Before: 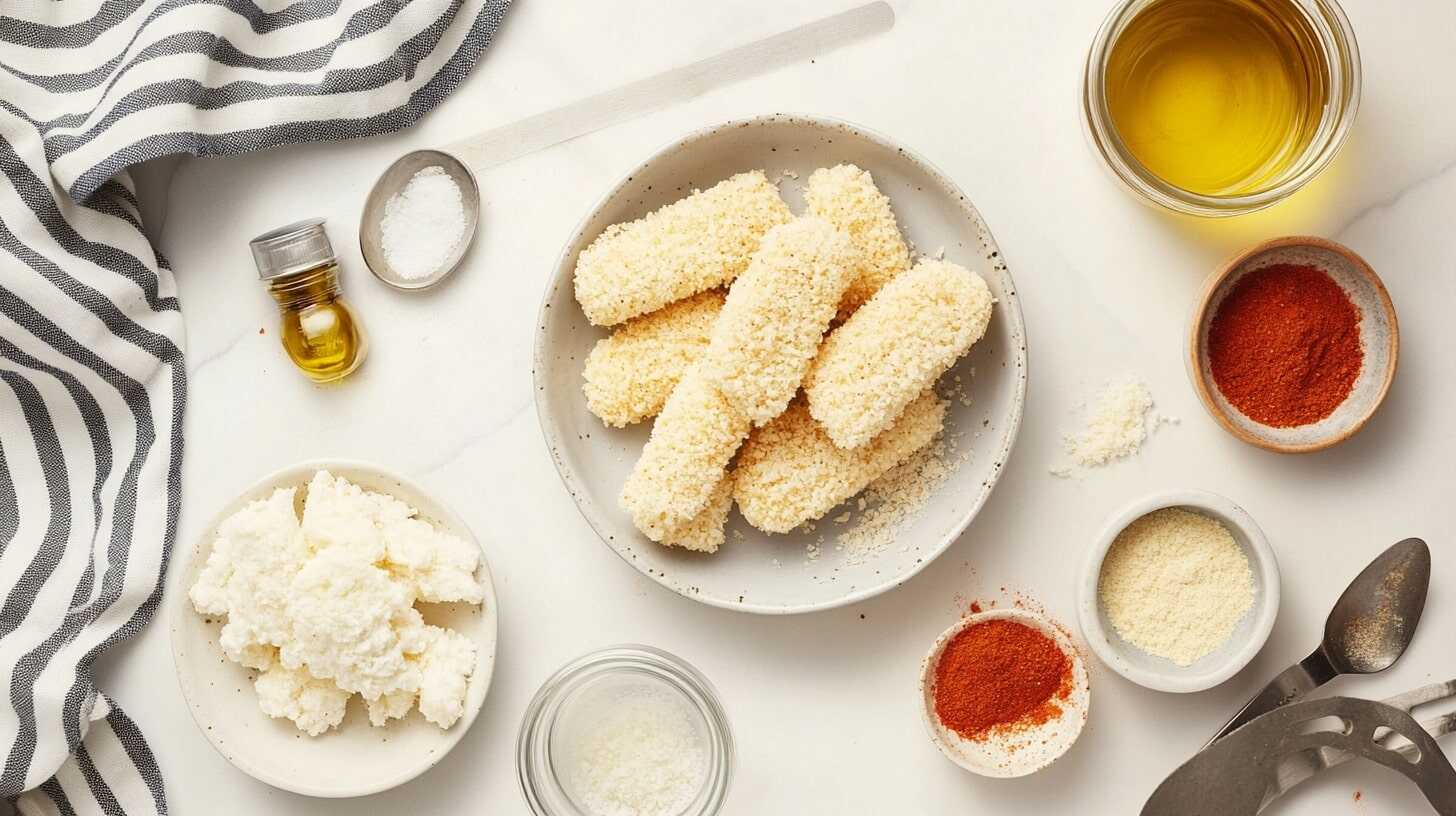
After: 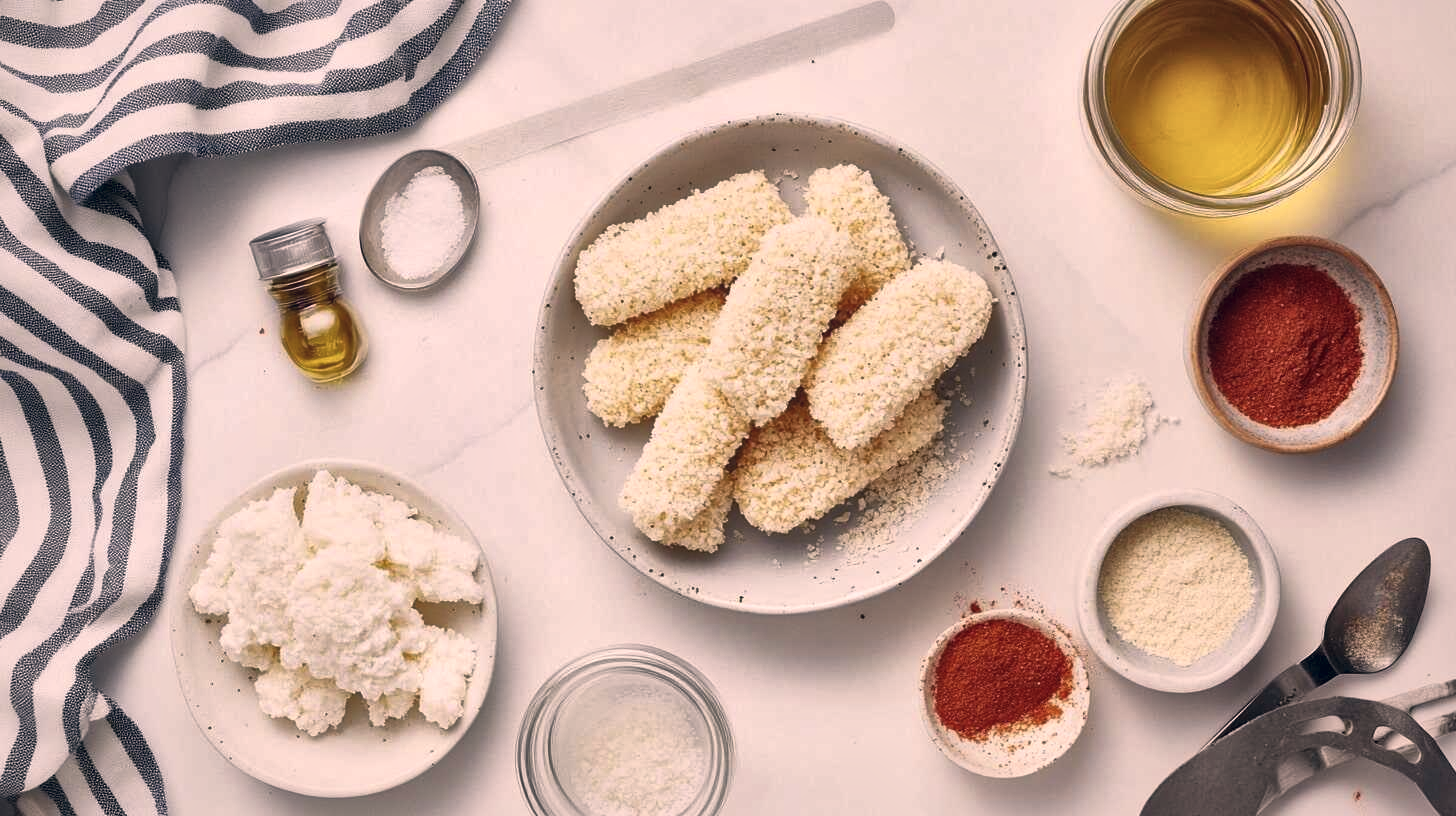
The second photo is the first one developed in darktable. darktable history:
color correction: highlights a* 14.46, highlights b* 5.85, shadows a* -5.53, shadows b* -15.24, saturation 0.85
local contrast: mode bilateral grid, contrast 20, coarseness 50, detail 179%, midtone range 0.2
exposure: exposure -0.293 EV, compensate highlight preservation false
